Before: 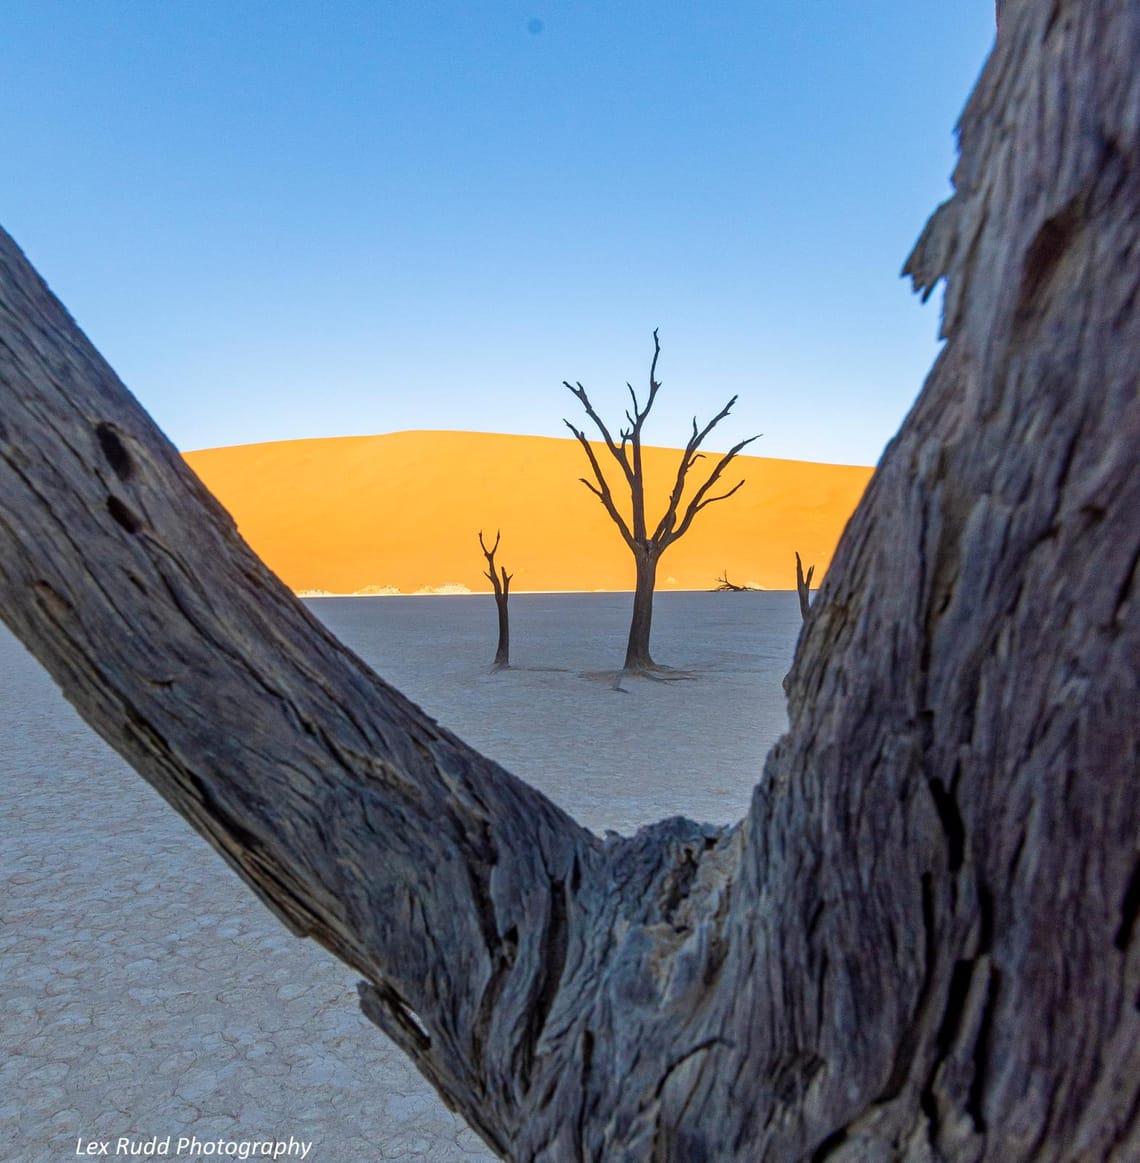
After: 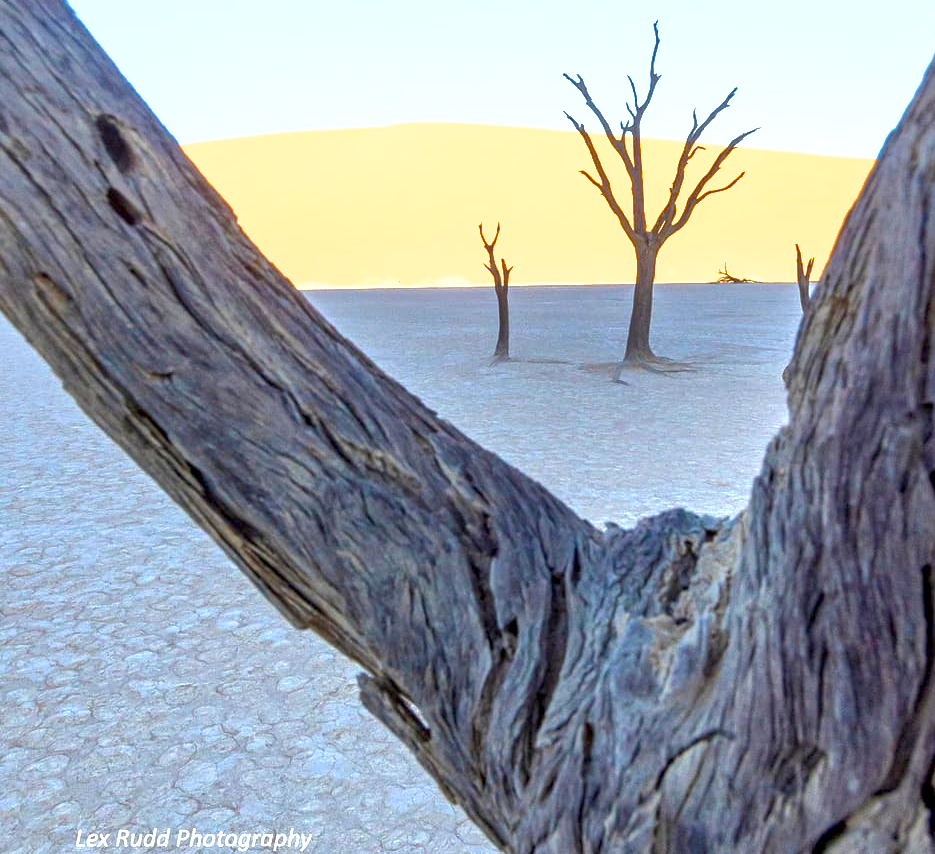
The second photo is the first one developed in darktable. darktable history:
shadows and highlights: on, module defaults
exposure: black level correction 0.001, exposure 1.398 EV, compensate exposure bias true, compensate highlight preservation false
crop: top 26.531%, right 17.959%
